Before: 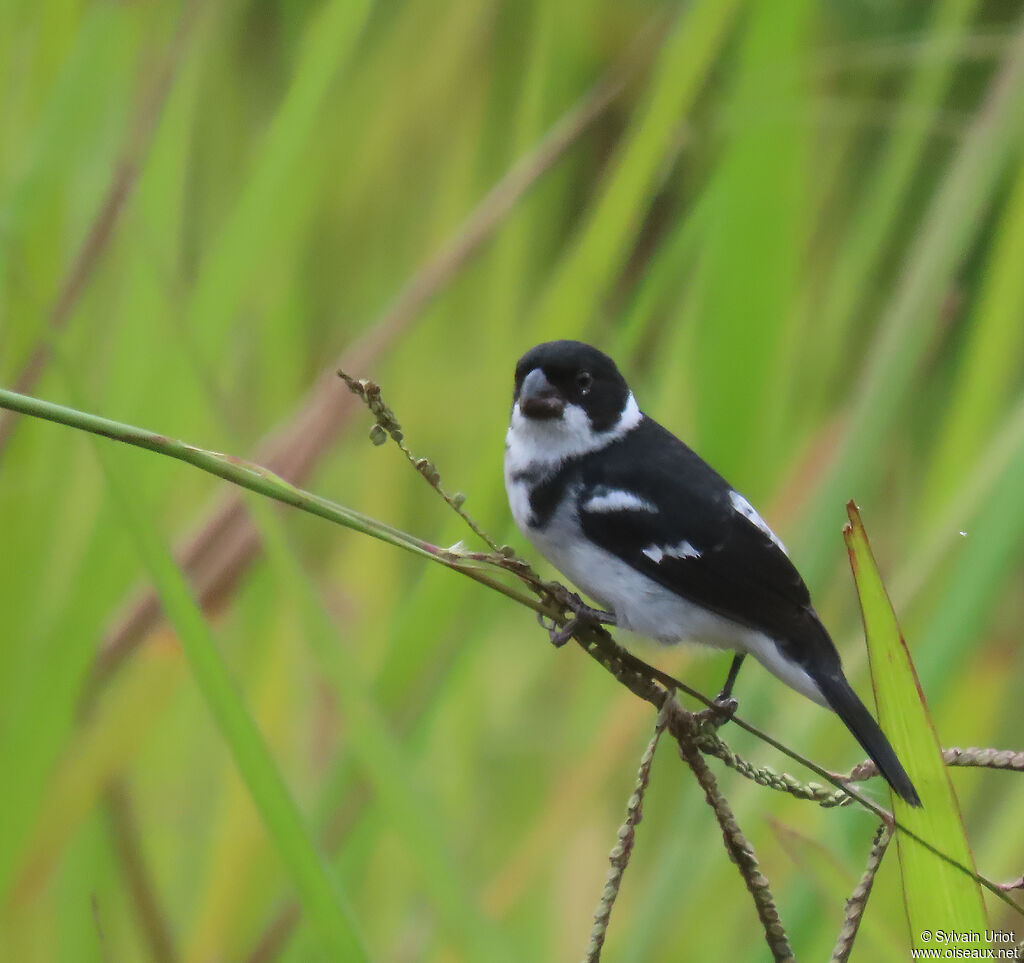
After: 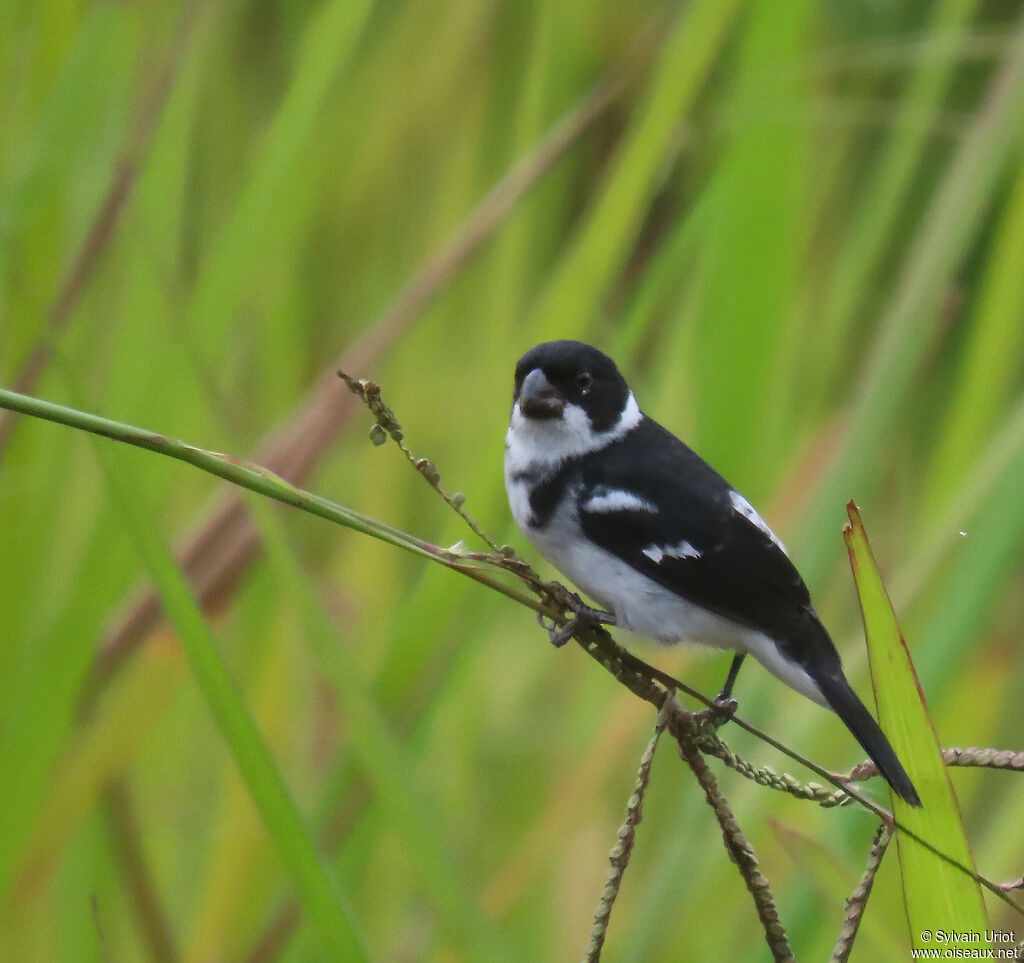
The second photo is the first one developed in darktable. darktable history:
color calibration: x 0.342, y 0.355, temperature 5147.42 K
shadows and highlights: shadows 19.04, highlights -83.42, soften with gaussian
